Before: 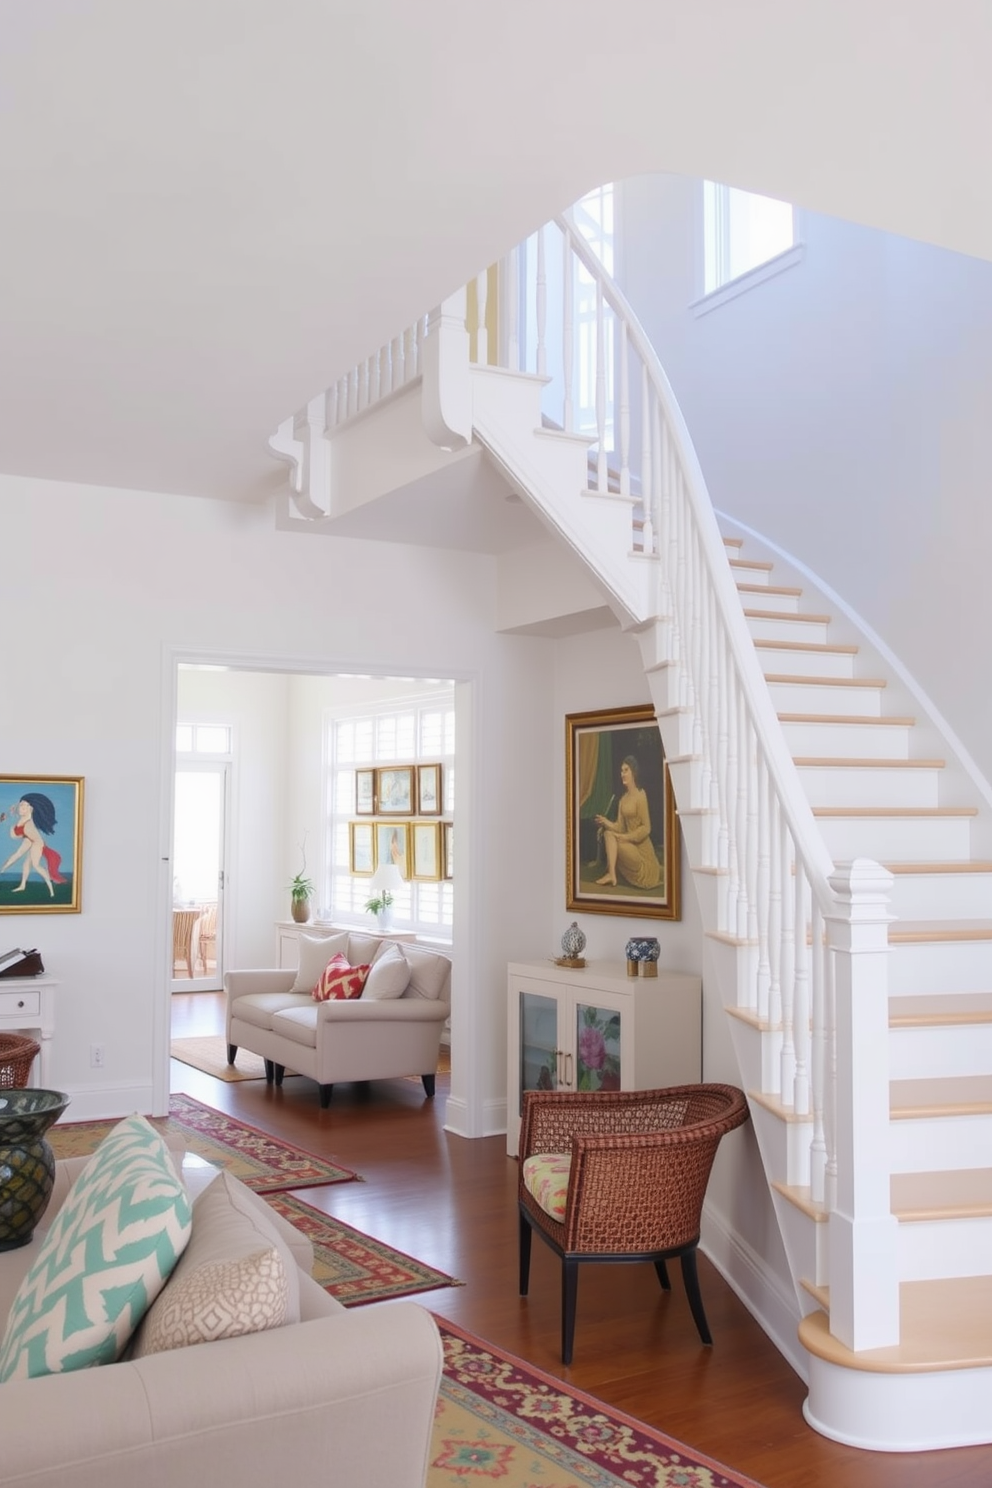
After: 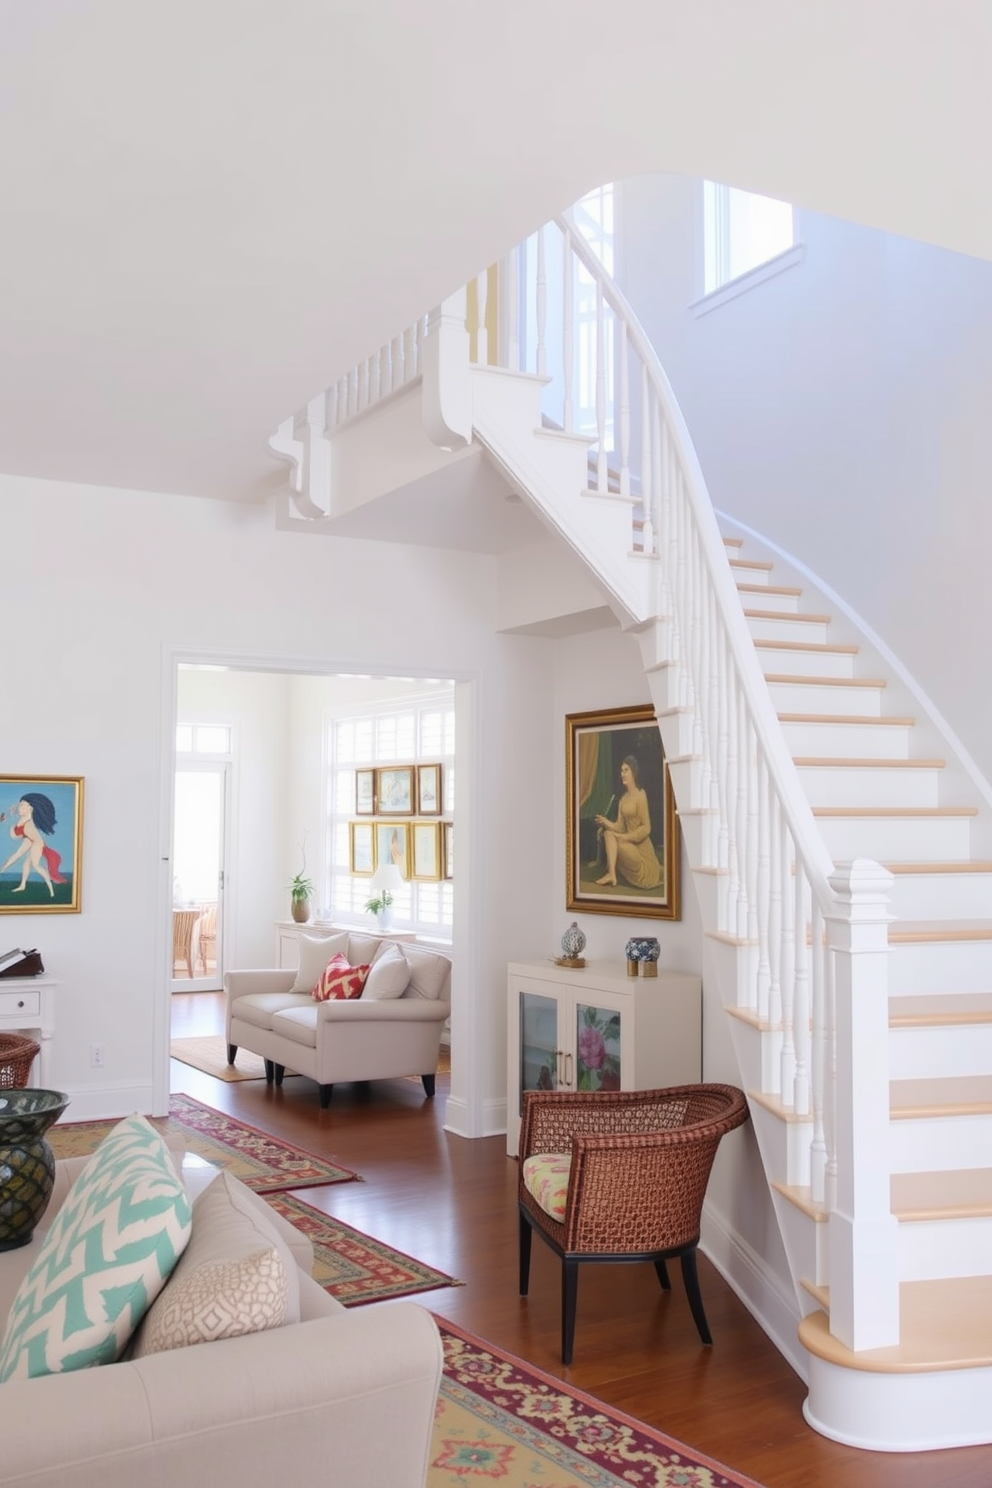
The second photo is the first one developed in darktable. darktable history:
tone curve: curves: ch0 [(0, 0.008) (0.083, 0.073) (0.28, 0.286) (0.528, 0.559) (0.961, 0.966) (1, 1)], color space Lab, independent channels, preserve colors none
